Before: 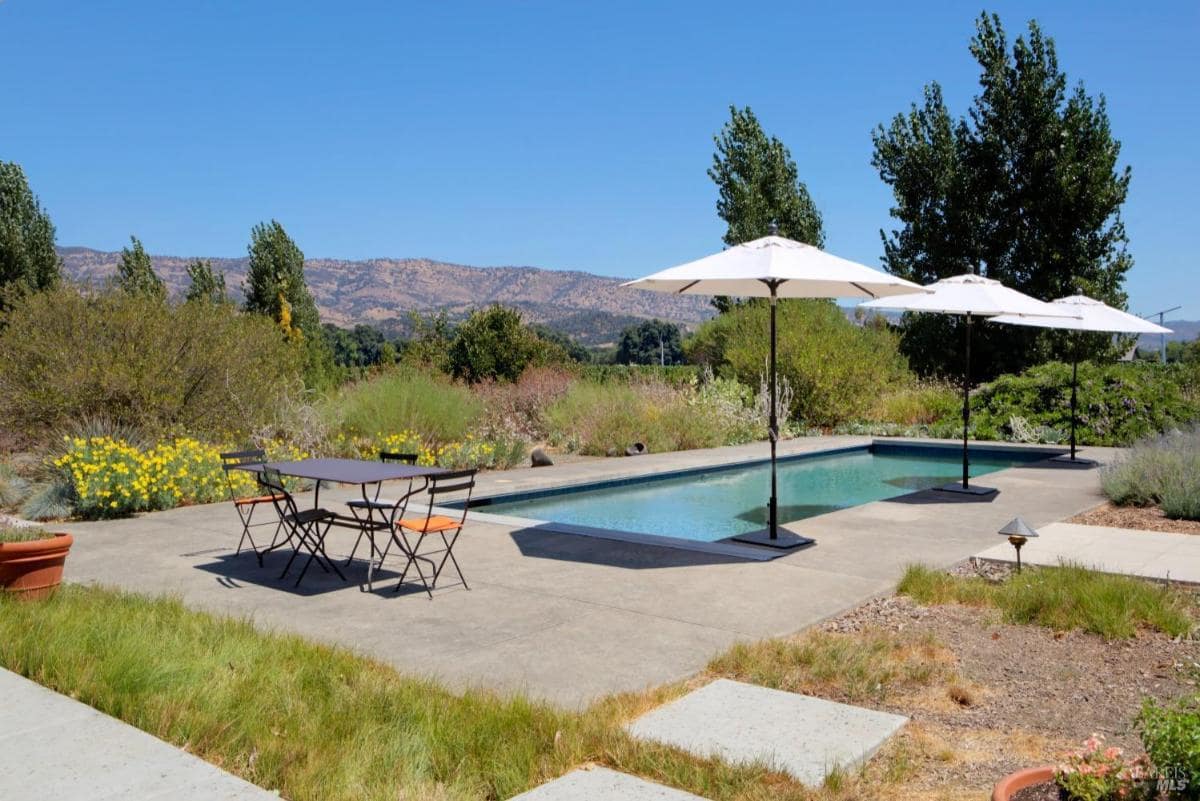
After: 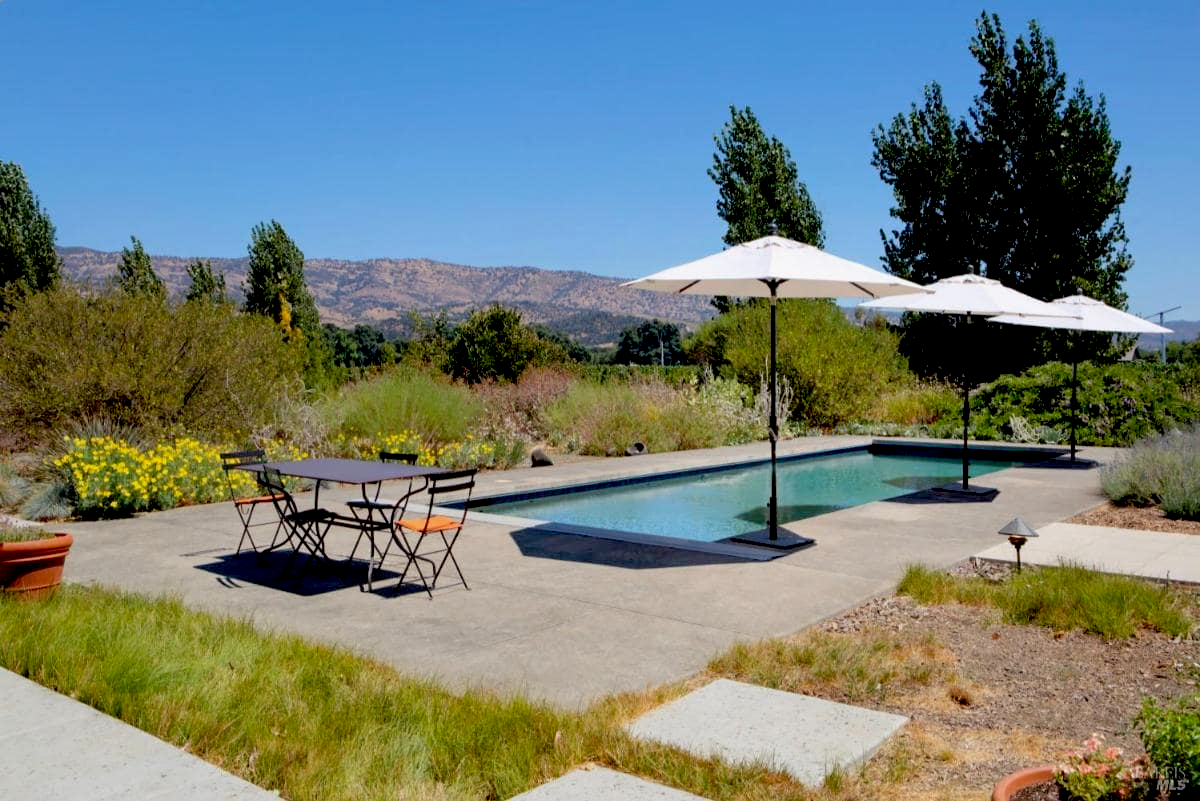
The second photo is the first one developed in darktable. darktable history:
exposure: black level correction 0.029, exposure -0.073 EV, compensate highlight preservation false
